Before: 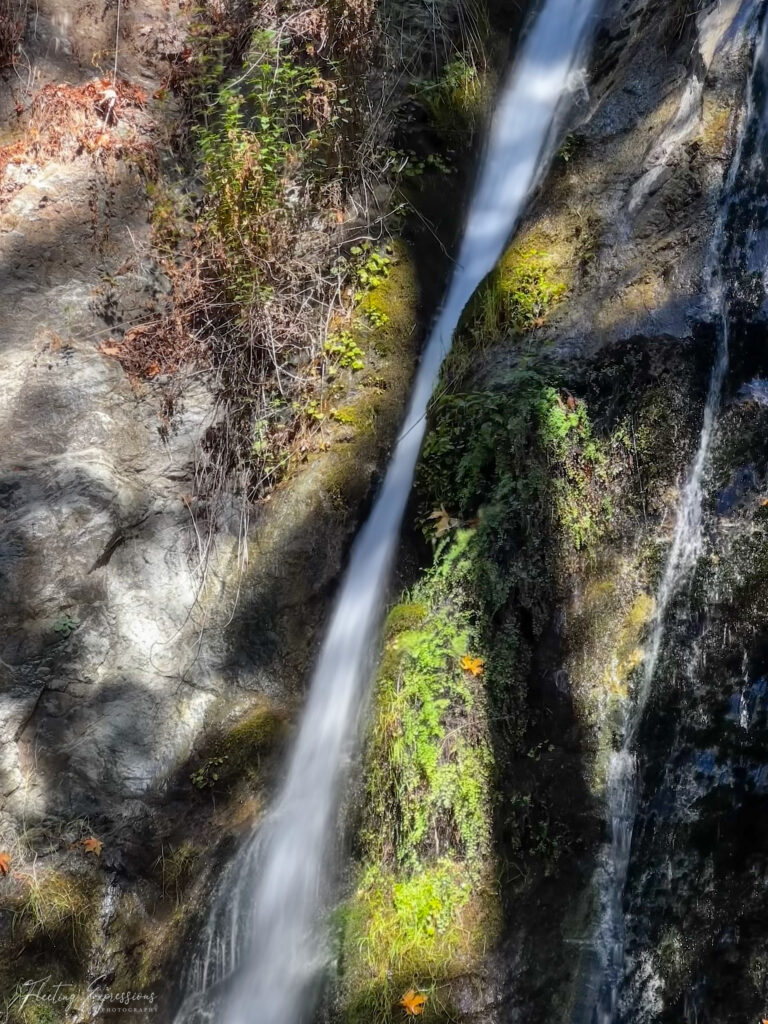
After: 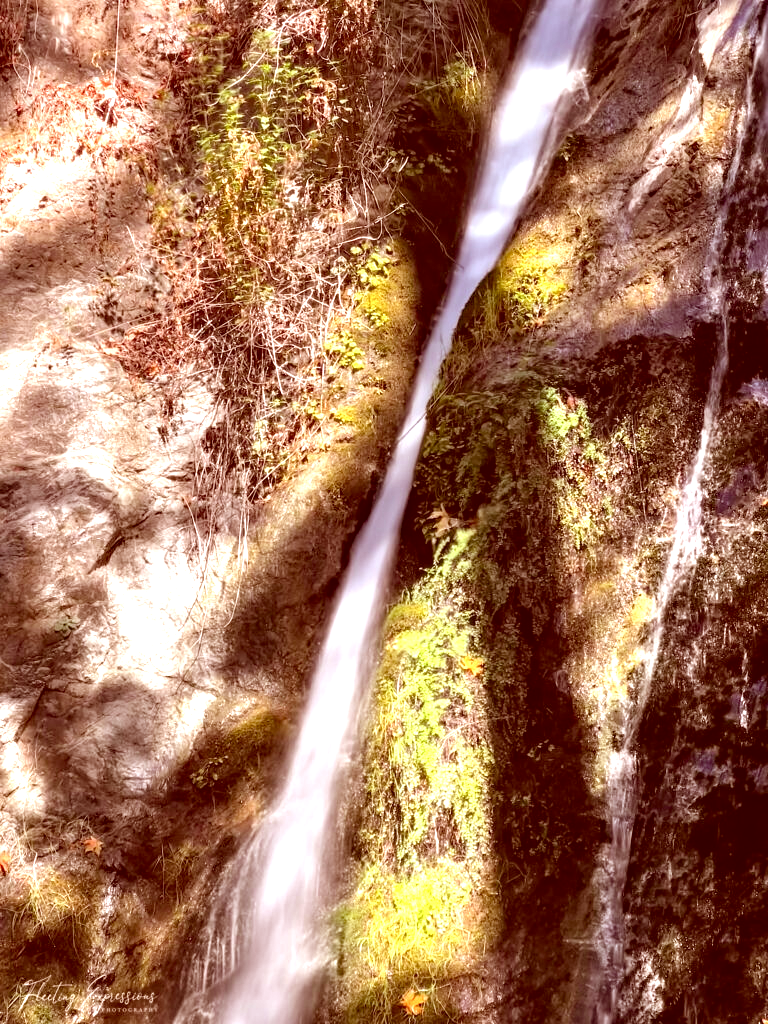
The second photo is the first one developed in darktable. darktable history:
exposure: black level correction 0, exposure 1.2 EV, compensate exposure bias true, compensate highlight preservation false
haze removal: compatibility mode true, adaptive false
color correction: highlights a* 9.03, highlights b* 8.71, shadows a* 40, shadows b* 40, saturation 0.8
